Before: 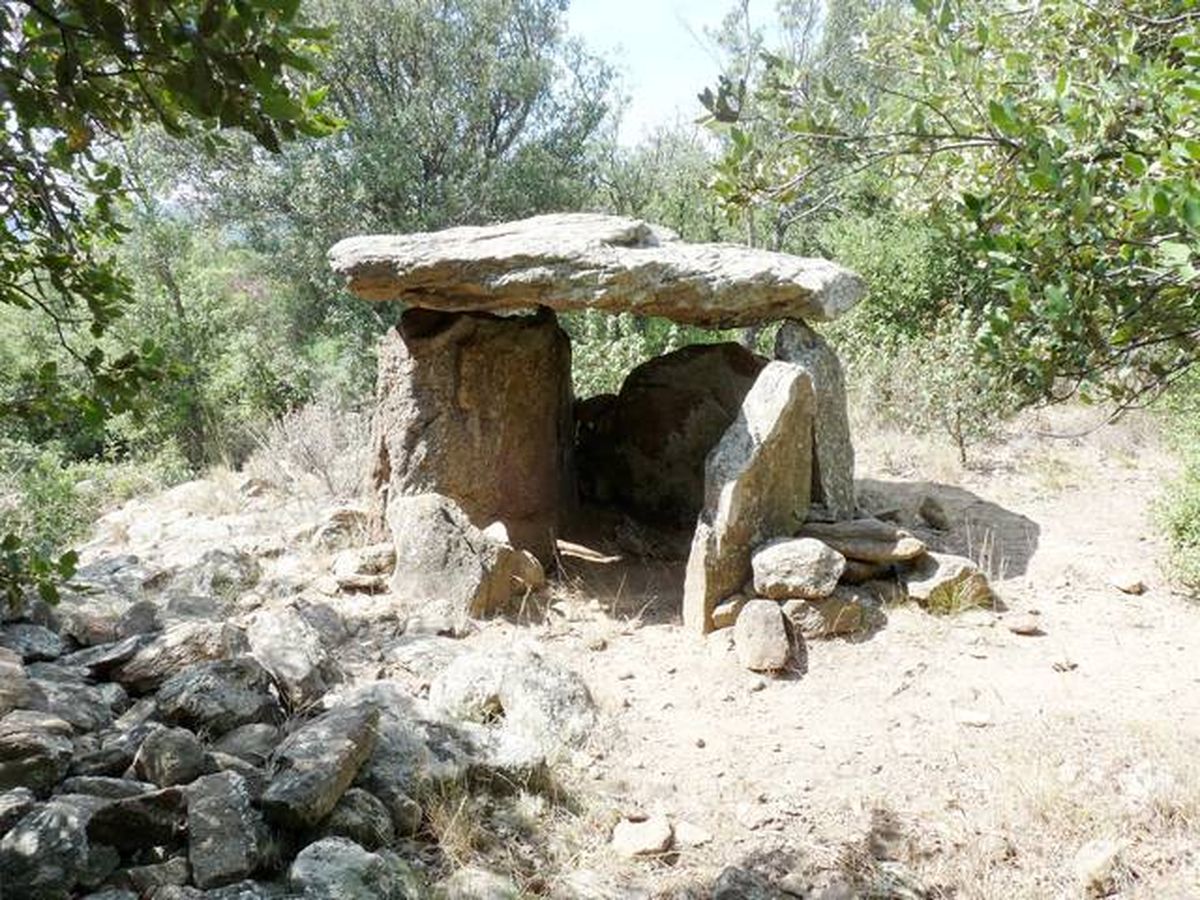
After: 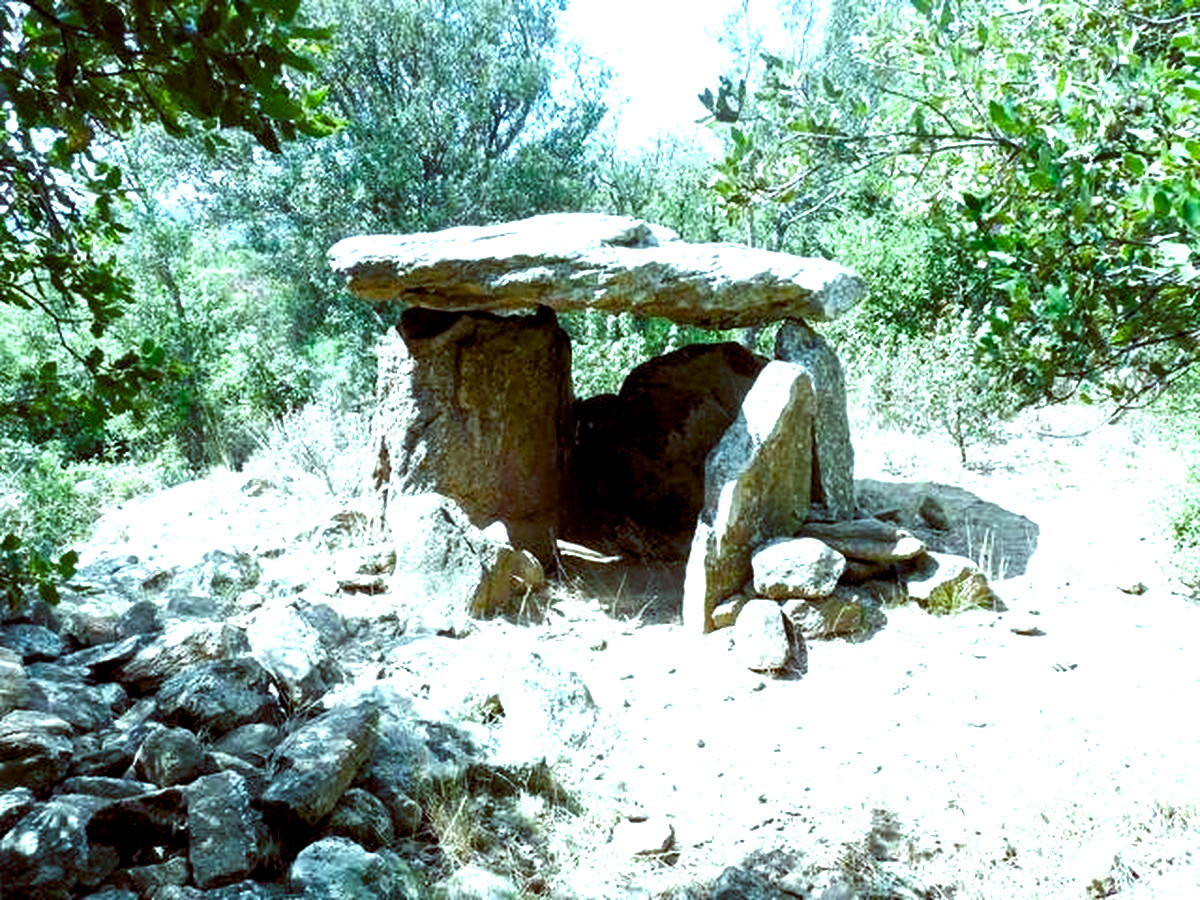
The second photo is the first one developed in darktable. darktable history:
color balance rgb: shadows lift › luminance -7.7%, shadows lift › chroma 2.13%, shadows lift › hue 200.79°, power › luminance -7.77%, power › chroma 2.27%, power › hue 220.69°, highlights gain › luminance 15.15%, highlights gain › chroma 4%, highlights gain › hue 209.35°, global offset › luminance -0.21%, global offset › chroma 0.27%, perceptual saturation grading › global saturation 24.42%, perceptual saturation grading › highlights -24.42%, perceptual saturation grading › mid-tones 24.42%, perceptual saturation grading › shadows 40%, perceptual brilliance grading › global brilliance -5%, perceptual brilliance grading › highlights 24.42%, perceptual brilliance grading › mid-tones 7%, perceptual brilliance grading › shadows -5%
local contrast: mode bilateral grid, contrast 20, coarseness 50, detail 120%, midtone range 0.2
